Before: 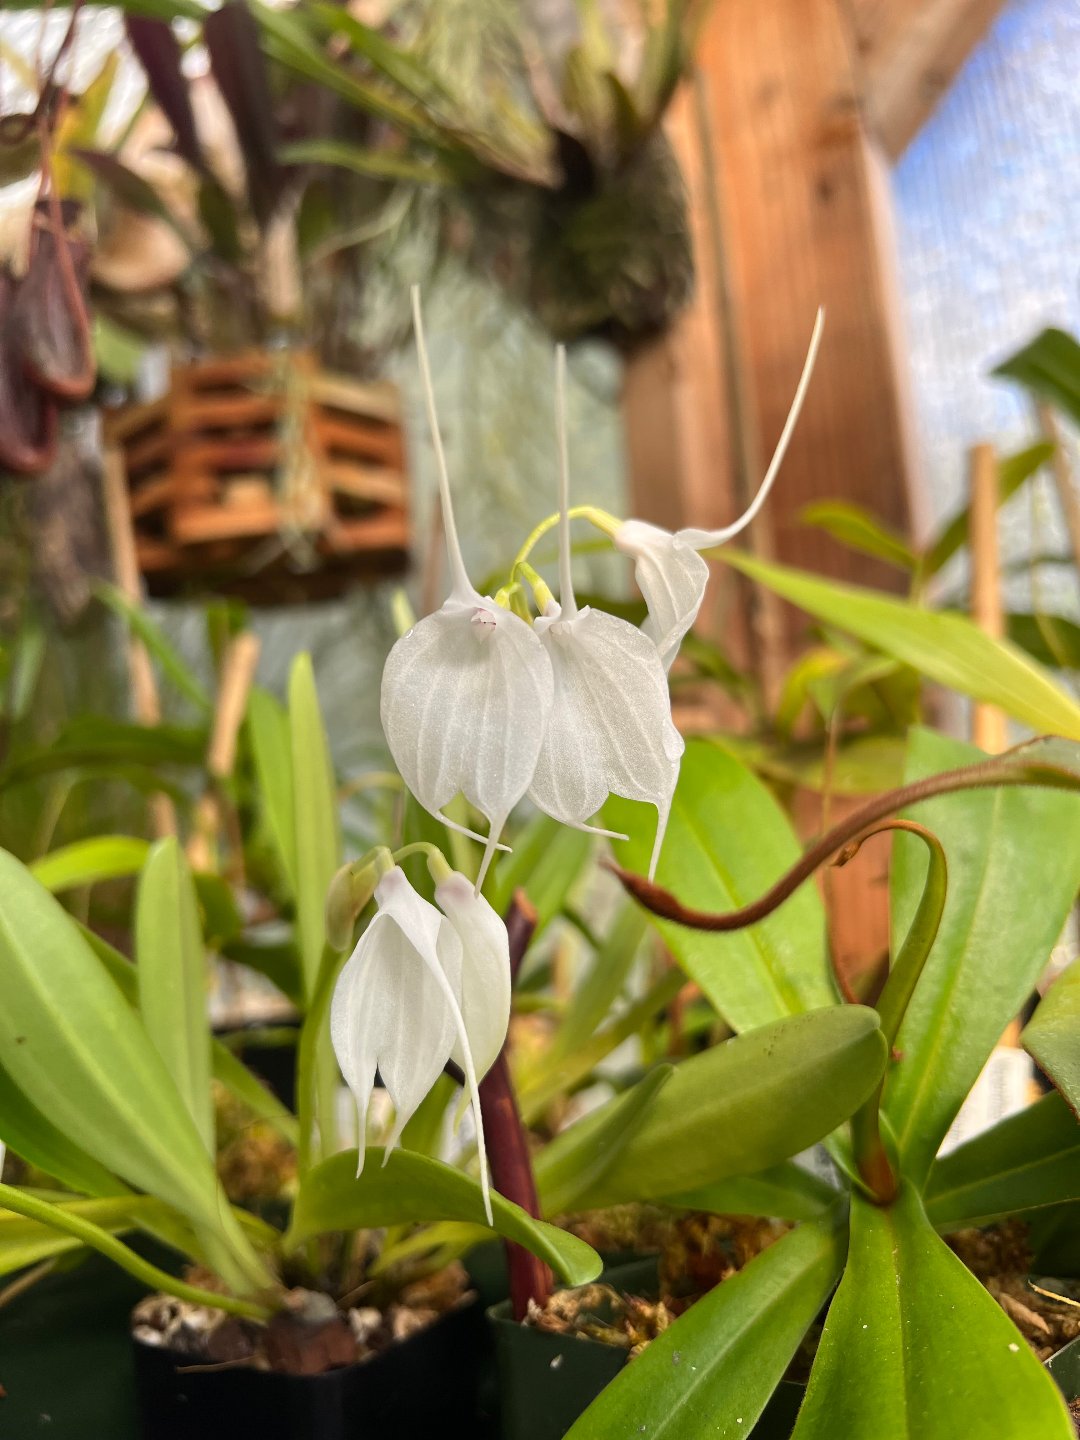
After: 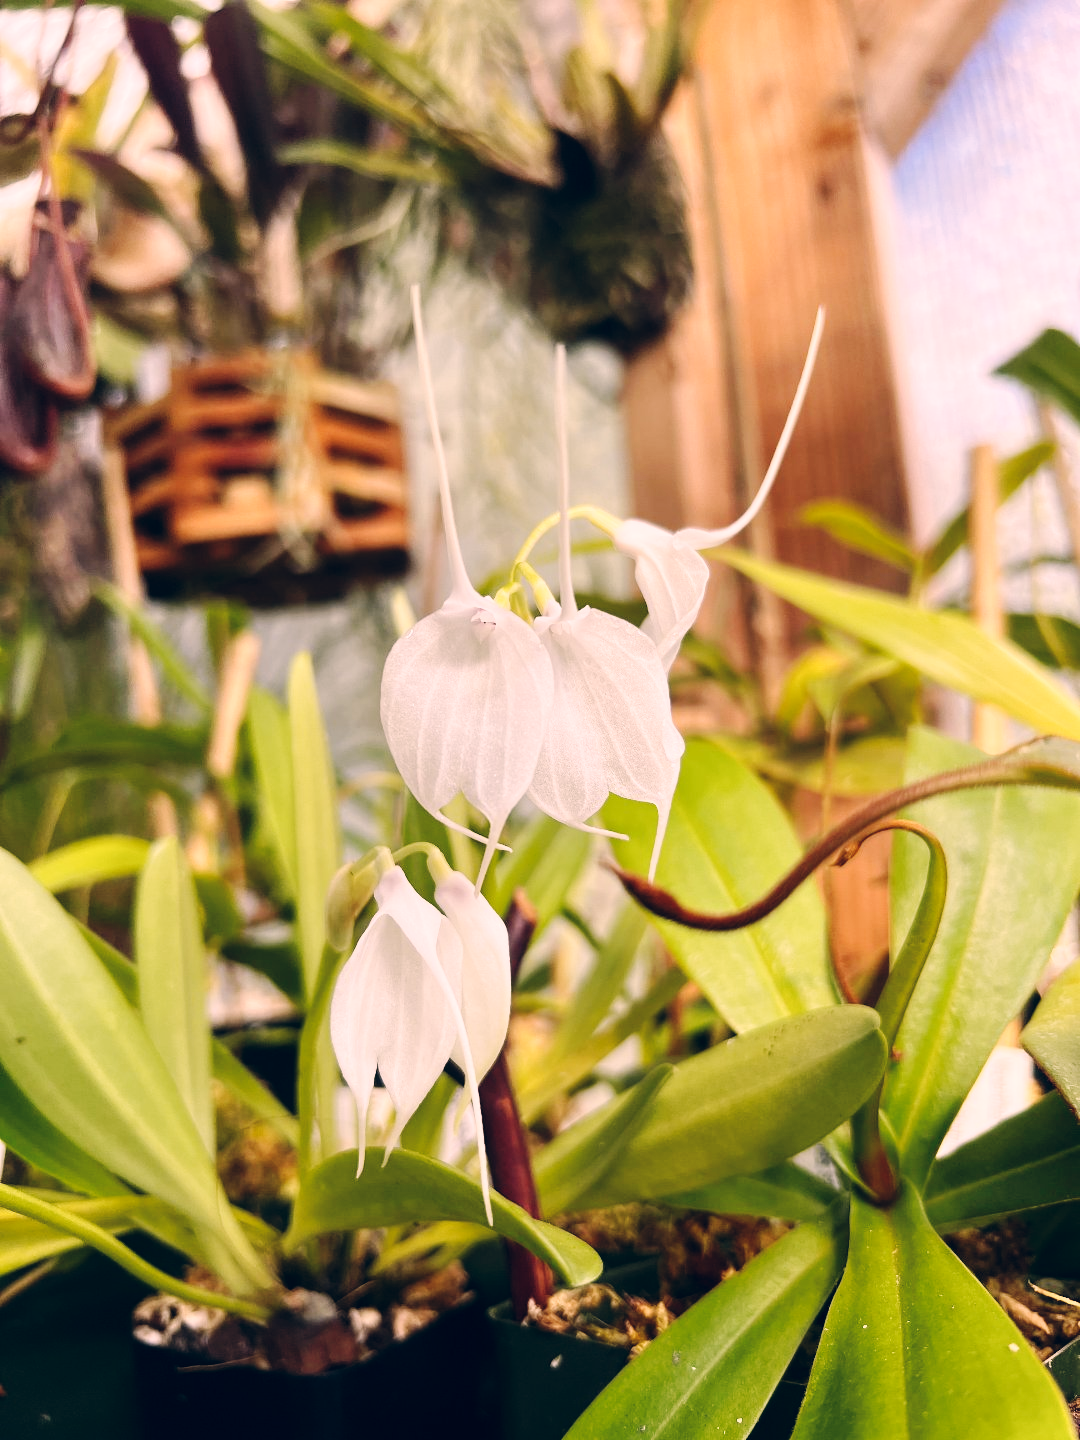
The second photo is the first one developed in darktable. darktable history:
color correction: highlights a* 14.46, highlights b* 5.85, shadows a* -5.53, shadows b* -15.24, saturation 0.85
base curve: curves: ch0 [(0, 0) (0.036, 0.025) (0.121, 0.166) (0.206, 0.329) (0.605, 0.79) (1, 1)], preserve colors none
